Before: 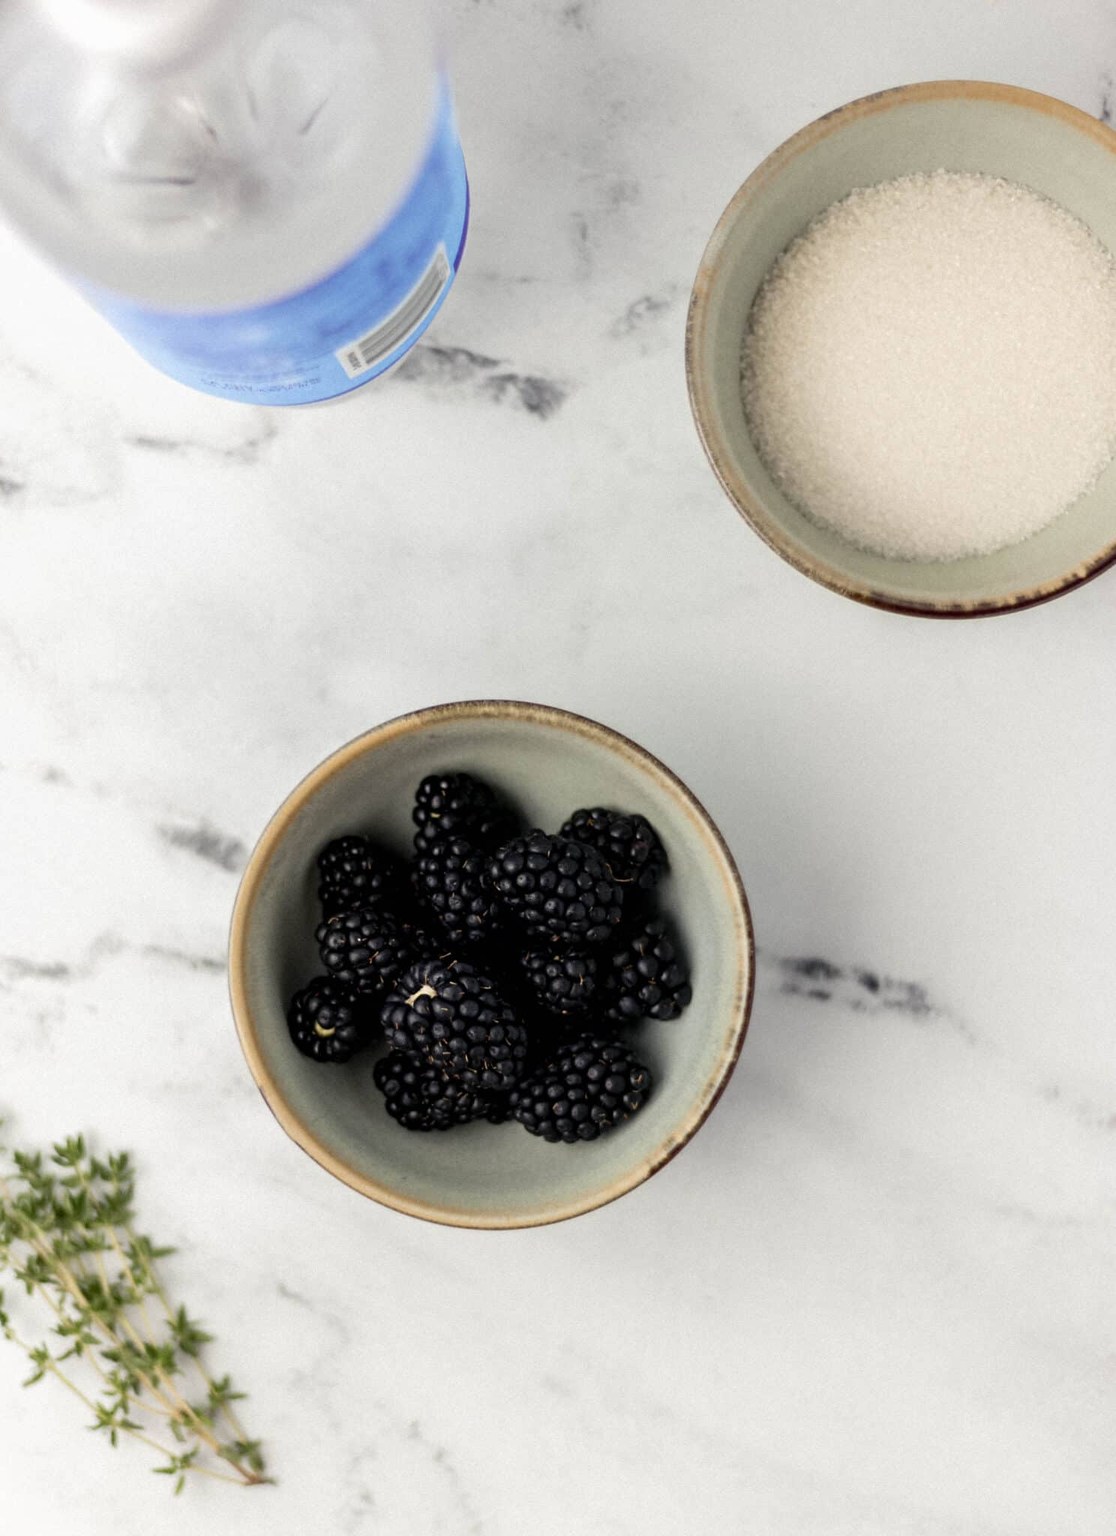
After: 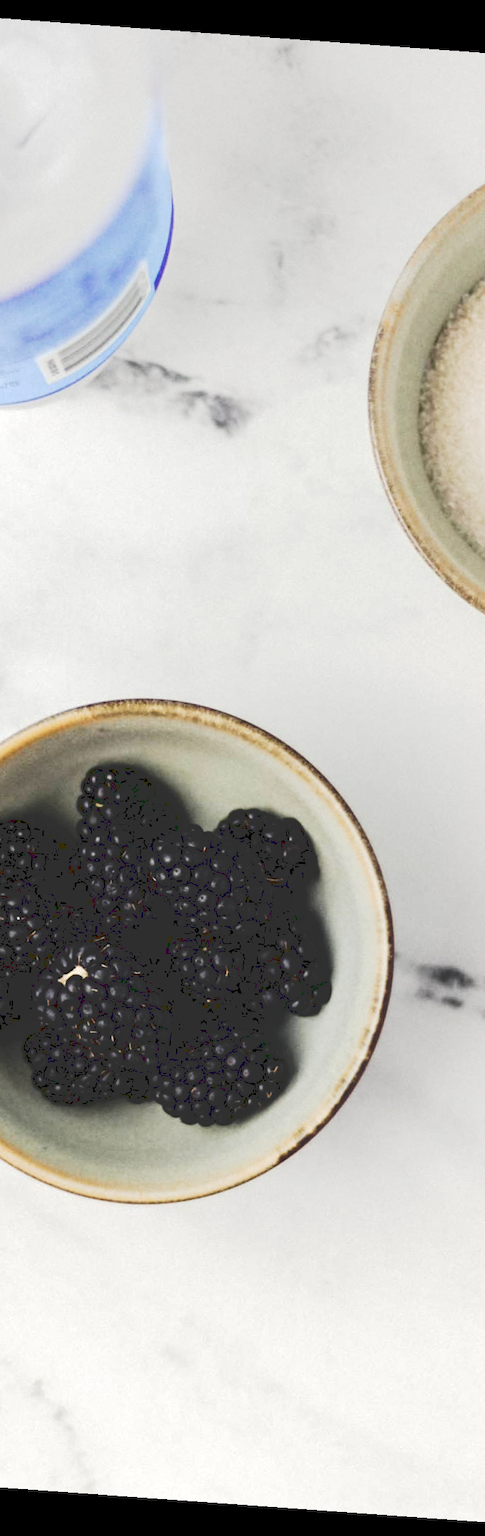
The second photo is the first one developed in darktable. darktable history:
rotate and perspective: rotation 4.1°, automatic cropping off
crop: left 31.229%, right 27.105%
tone curve: curves: ch0 [(0, 0) (0.003, 0.19) (0.011, 0.192) (0.025, 0.192) (0.044, 0.194) (0.069, 0.196) (0.1, 0.197) (0.136, 0.198) (0.177, 0.216) (0.224, 0.236) (0.277, 0.269) (0.335, 0.331) (0.399, 0.418) (0.468, 0.515) (0.543, 0.621) (0.623, 0.725) (0.709, 0.804) (0.801, 0.859) (0.898, 0.913) (1, 1)], preserve colors none
exposure: exposure 0.2 EV, compensate highlight preservation false
